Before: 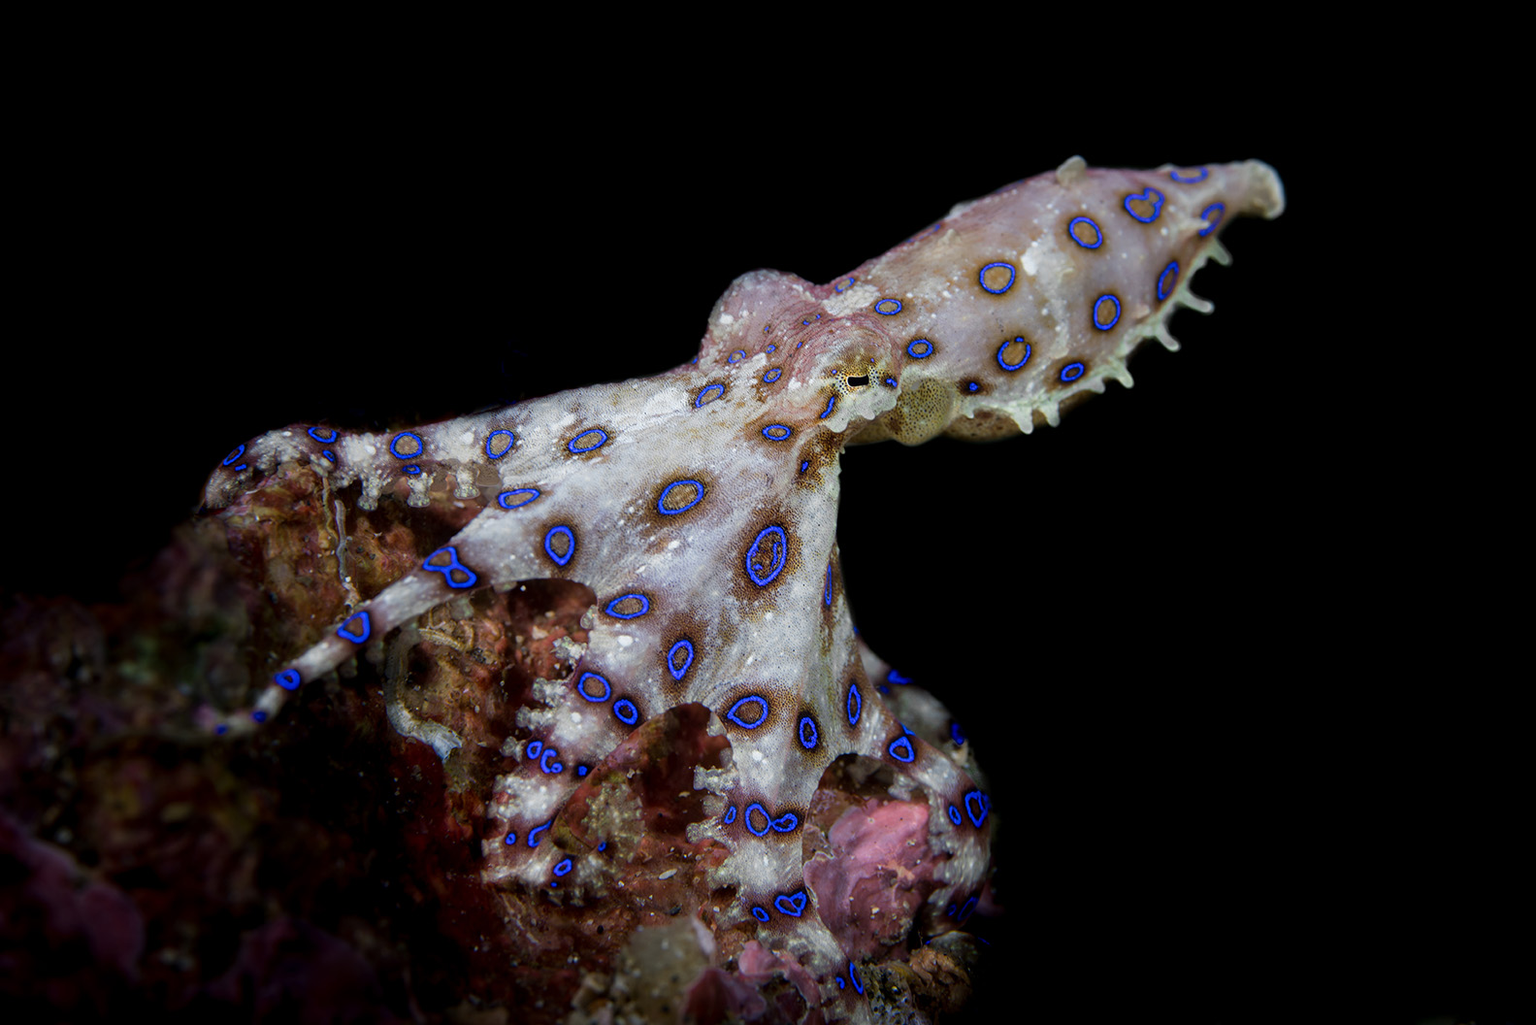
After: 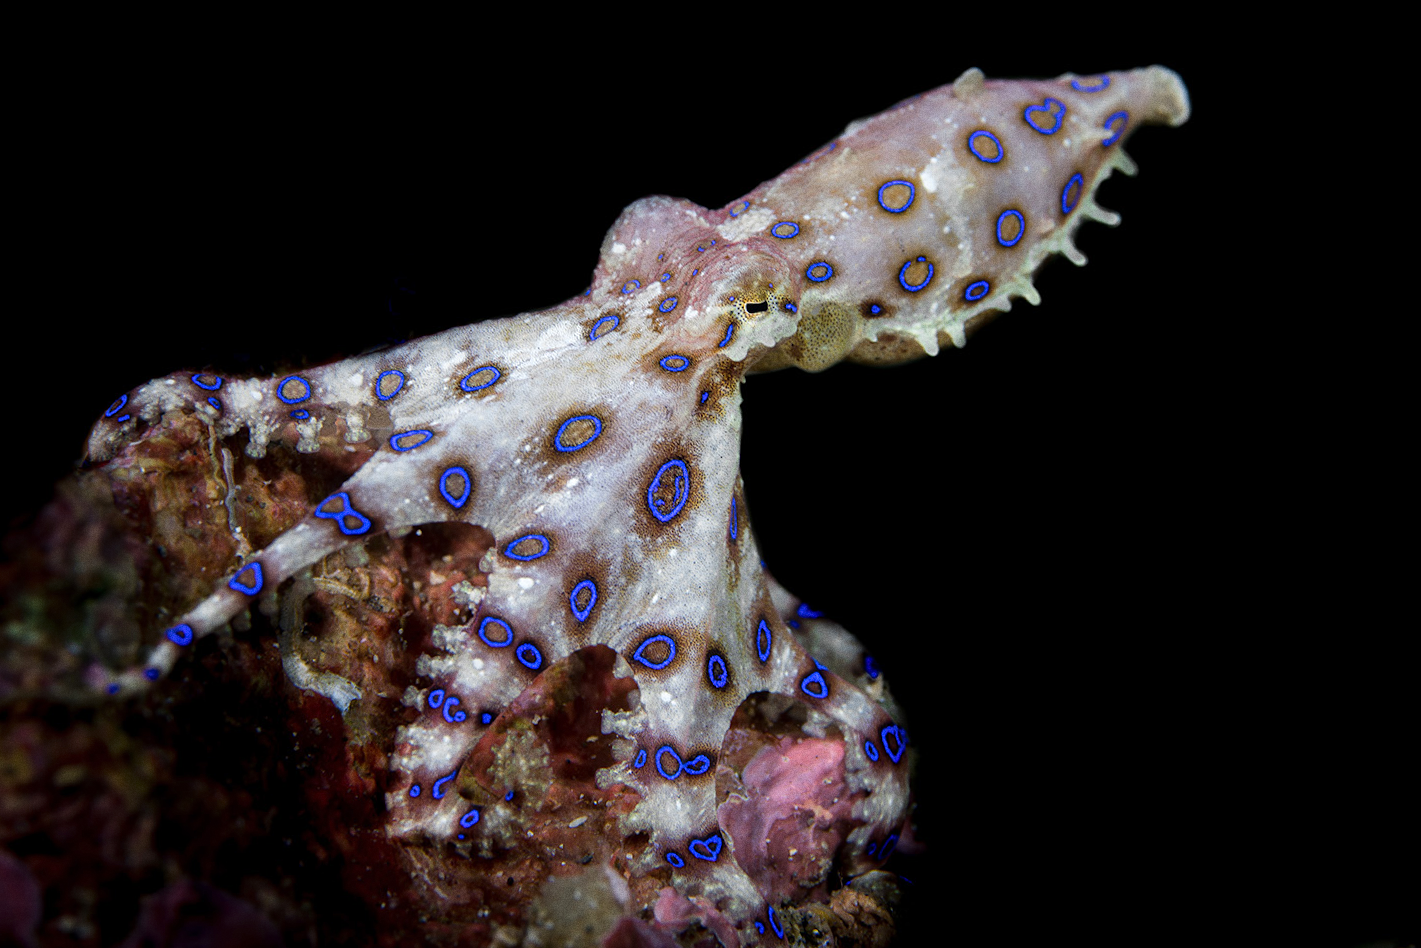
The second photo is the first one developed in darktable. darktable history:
exposure: exposure 0.236 EV, compensate highlight preservation false
crop and rotate: angle 1.96°, left 5.673%, top 5.673%
shadows and highlights: shadows 19.13, highlights -83.41, soften with gaussian
grain: coarseness 0.09 ISO
